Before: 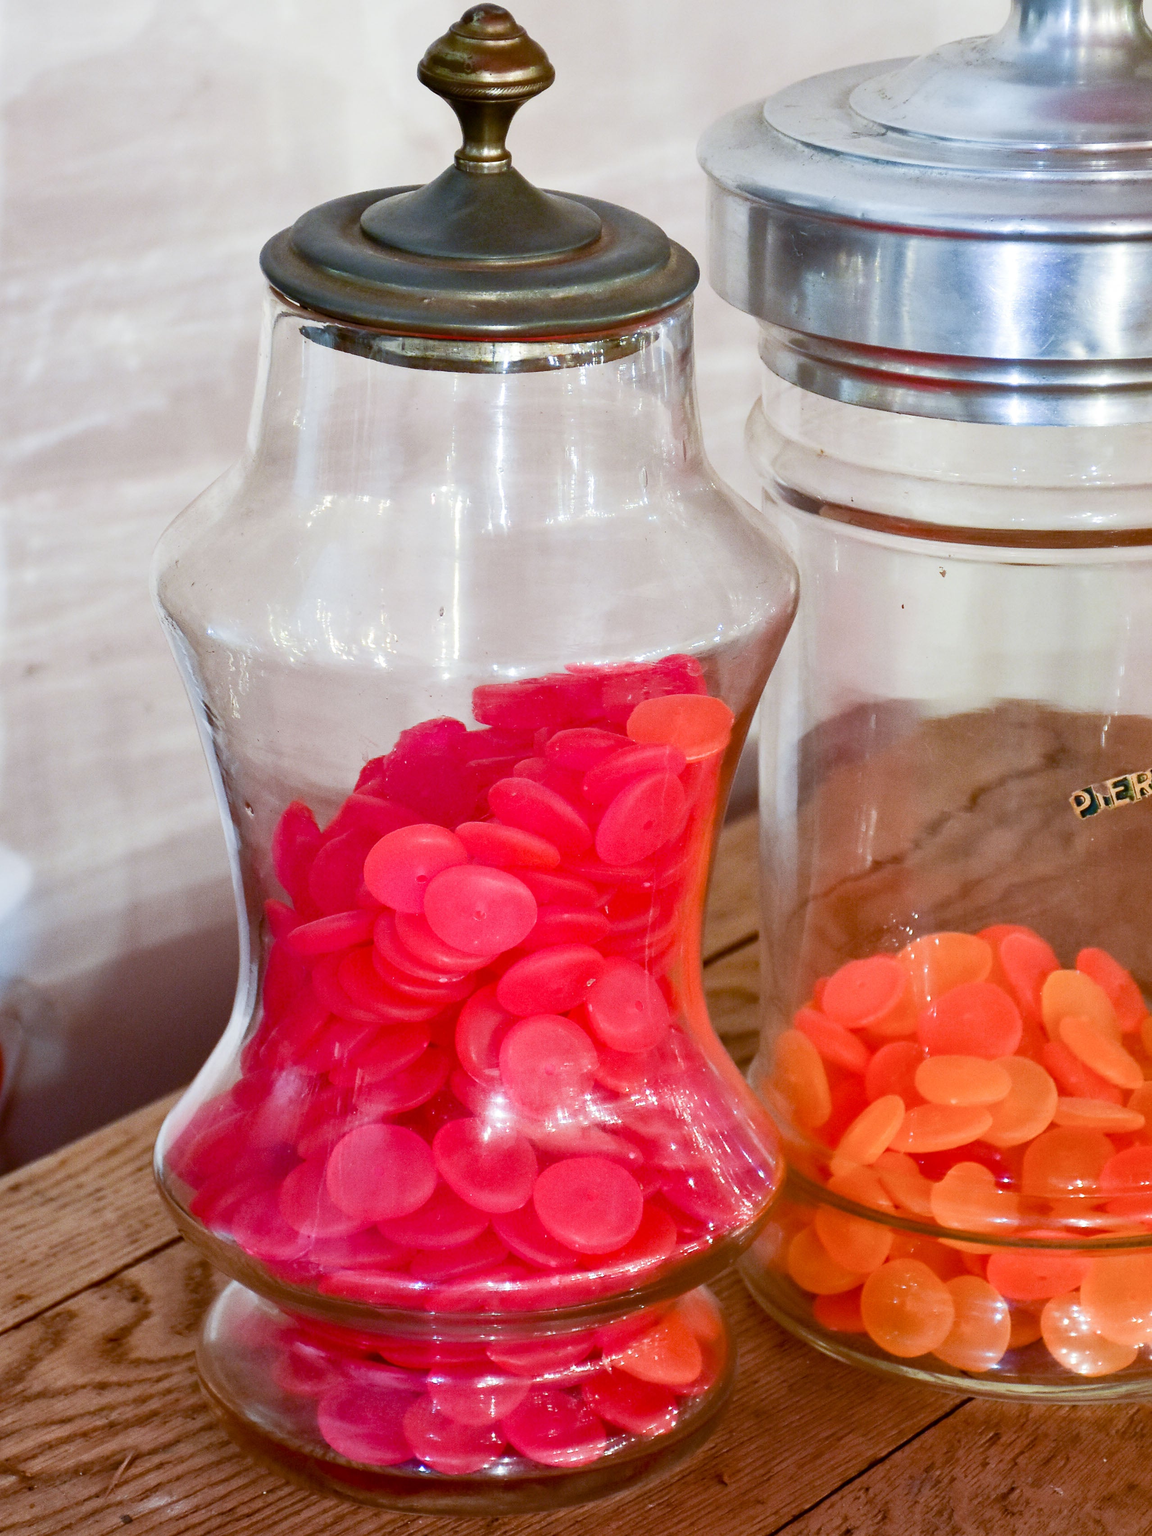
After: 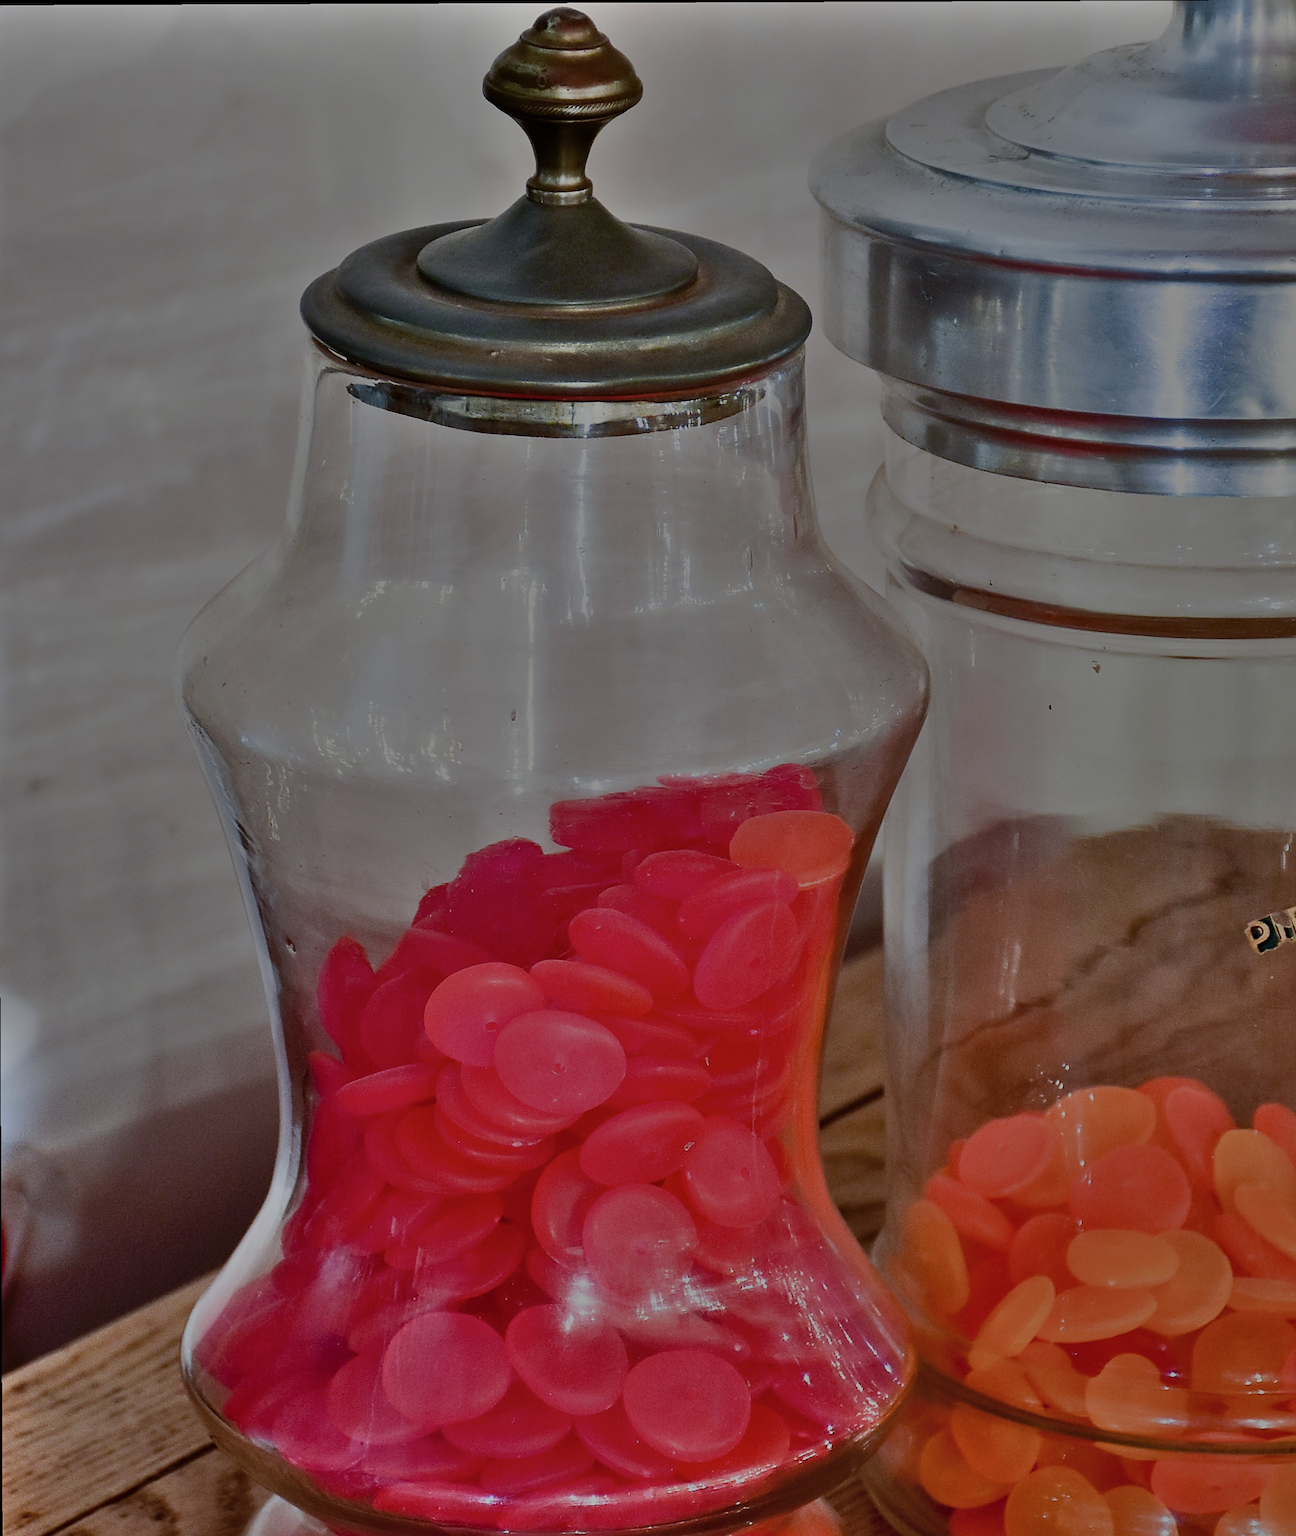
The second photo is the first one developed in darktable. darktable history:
shadows and highlights: shadows 60.14, highlights -60.51, soften with gaussian
sharpen: on, module defaults
crop and rotate: angle 0.234°, left 0.262%, right 3.531%, bottom 14.309%
exposure: exposure -2.01 EV, compensate exposure bias true, compensate highlight preservation false
